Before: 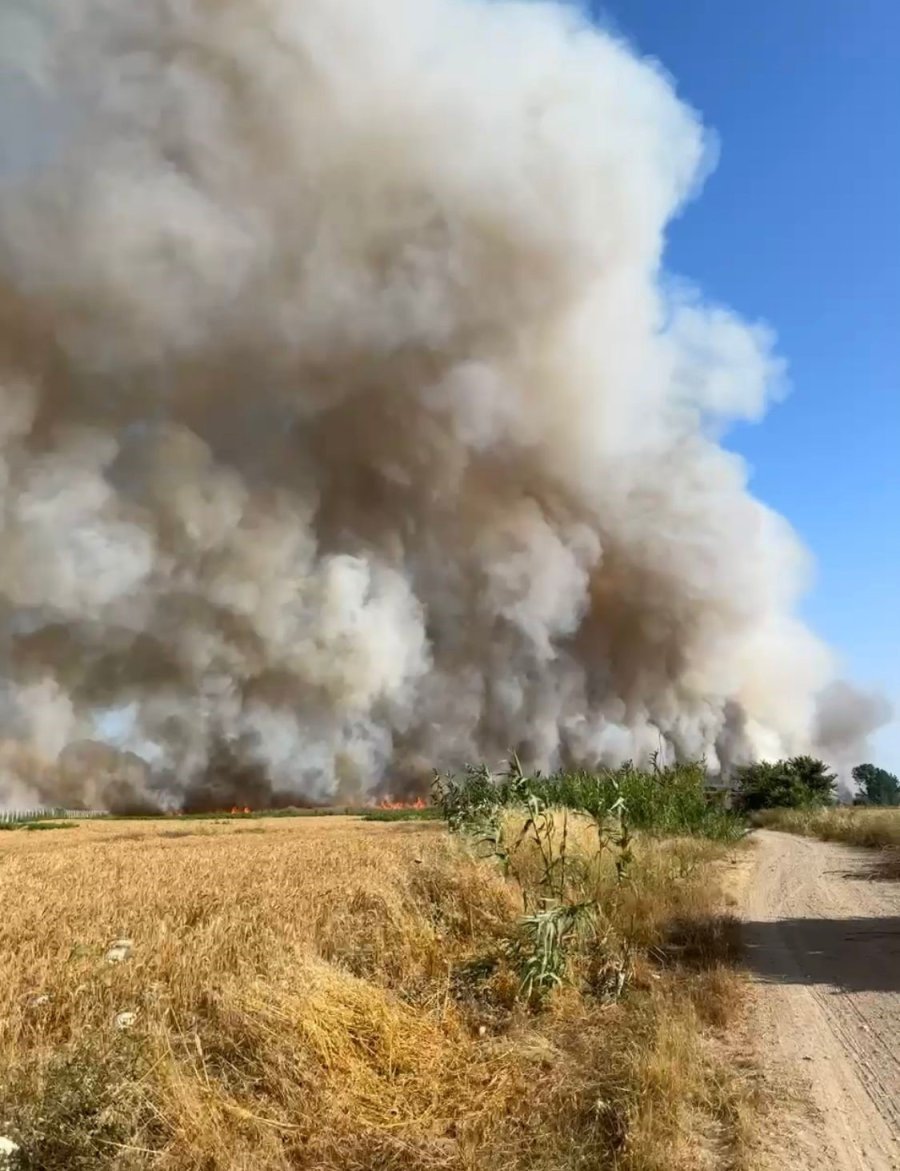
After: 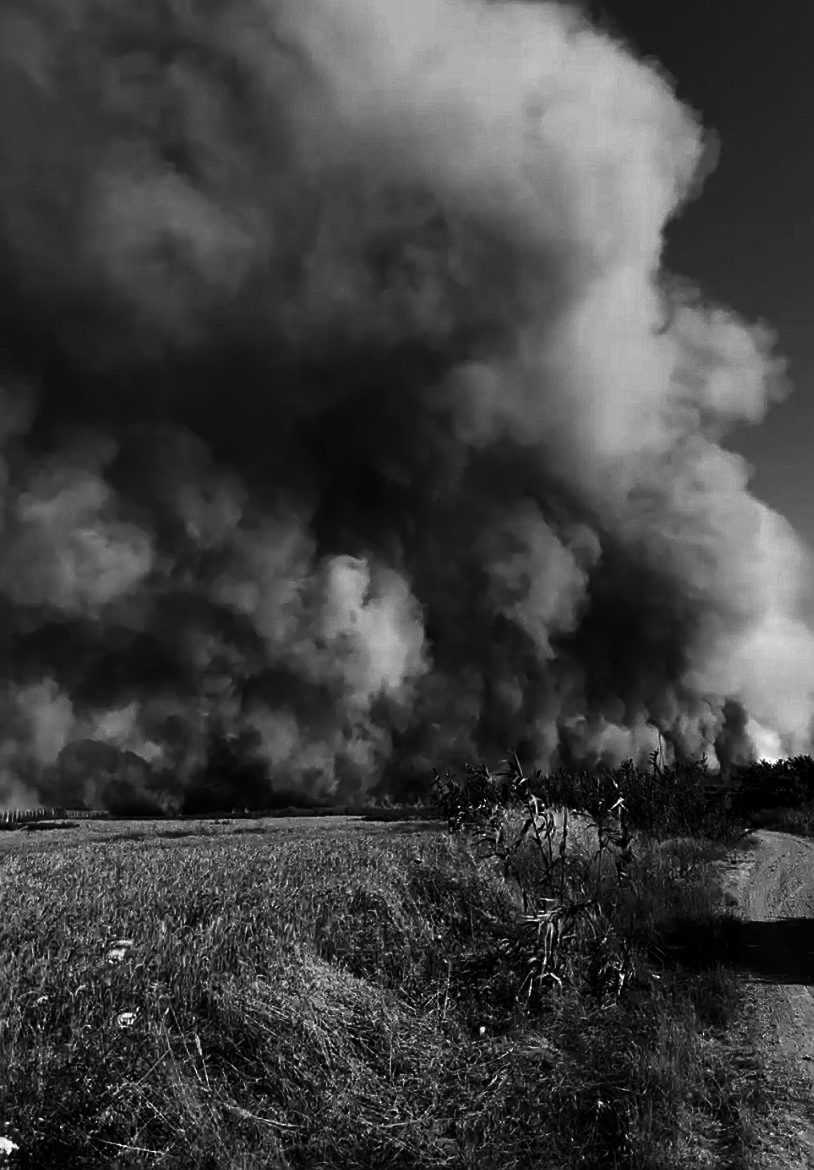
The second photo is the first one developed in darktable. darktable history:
crop: right 9.509%, bottom 0.031%
sharpen: on, module defaults
contrast brightness saturation: contrast 0.02, brightness -1, saturation -1
